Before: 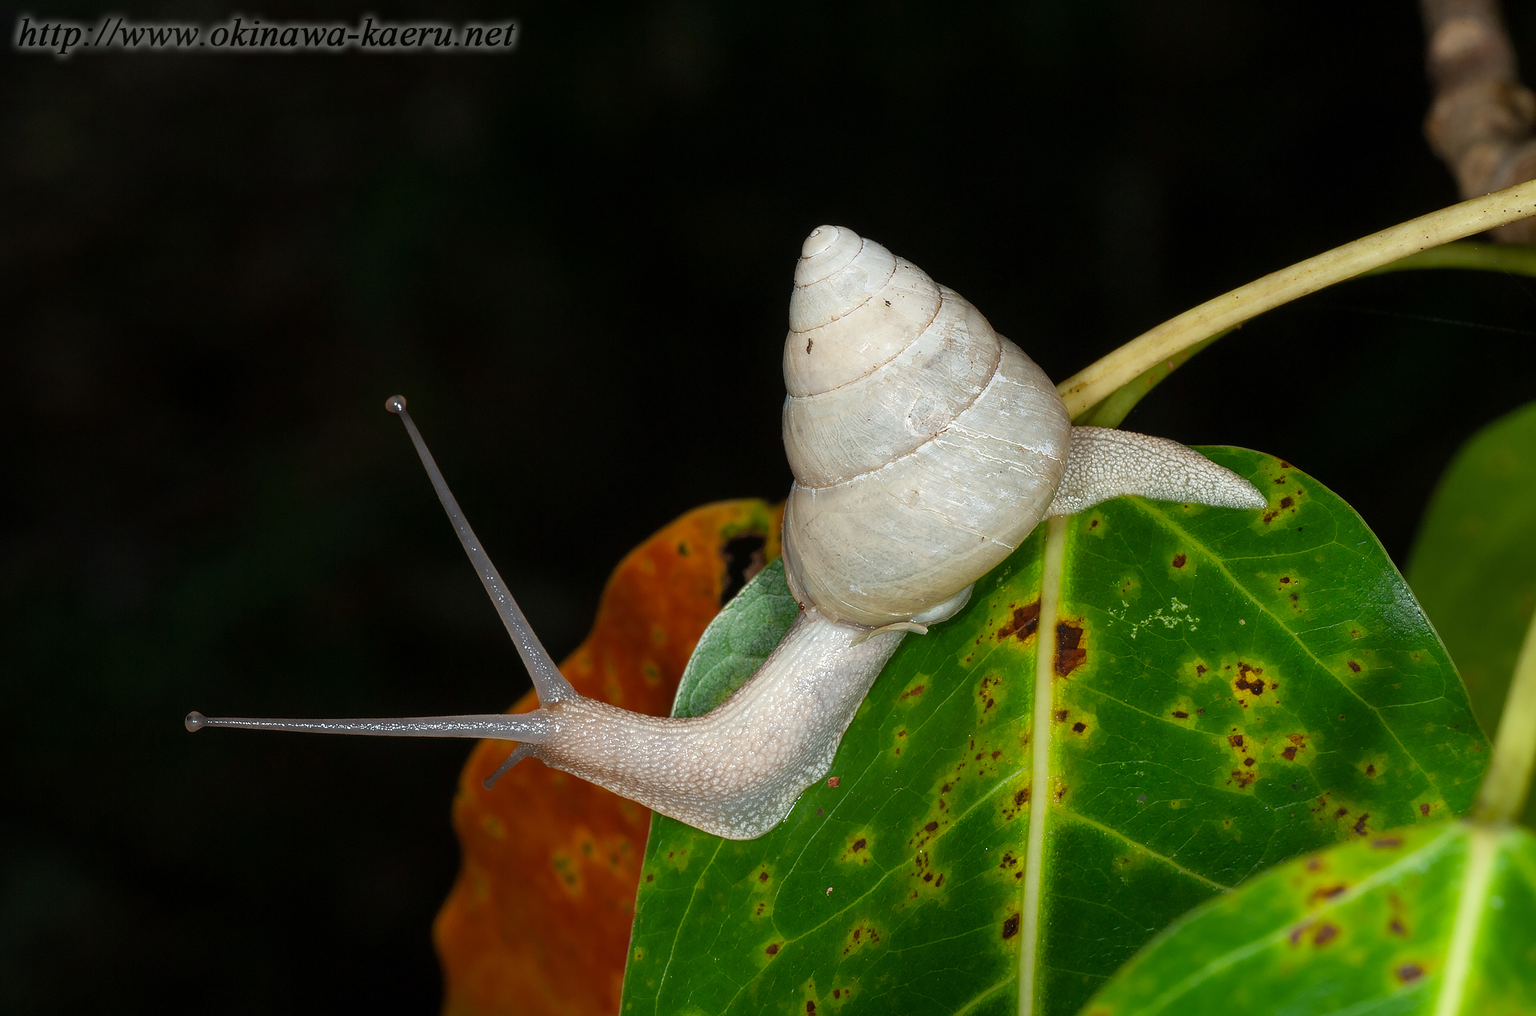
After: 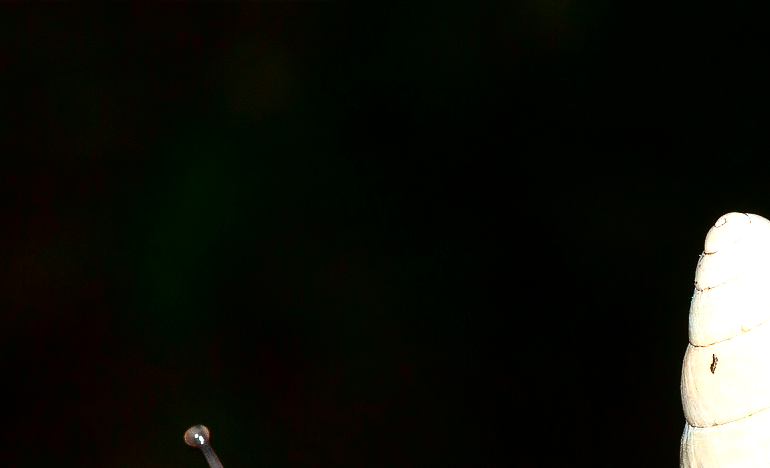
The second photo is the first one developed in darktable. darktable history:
crop: left 15.562%, top 5.456%, right 44.2%, bottom 57.116%
exposure: exposure 1.21 EV, compensate highlight preservation false
local contrast: highlights 105%, shadows 98%, detail 120%, midtone range 0.2
contrast brightness saturation: contrast 0.33, brightness -0.067, saturation 0.172
